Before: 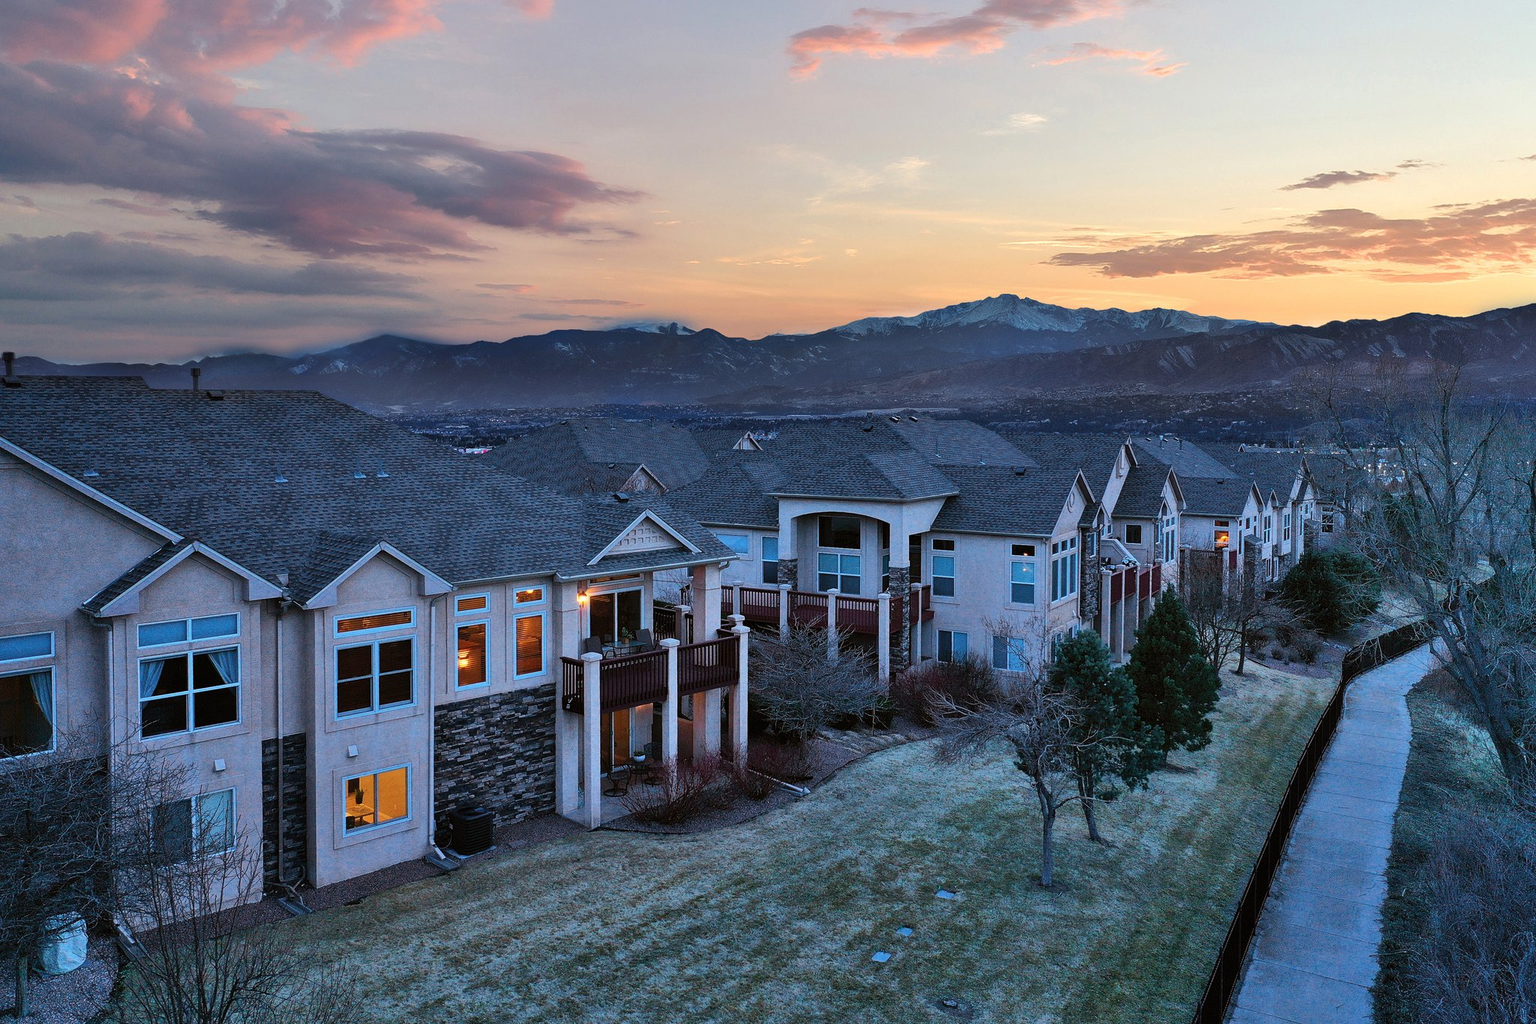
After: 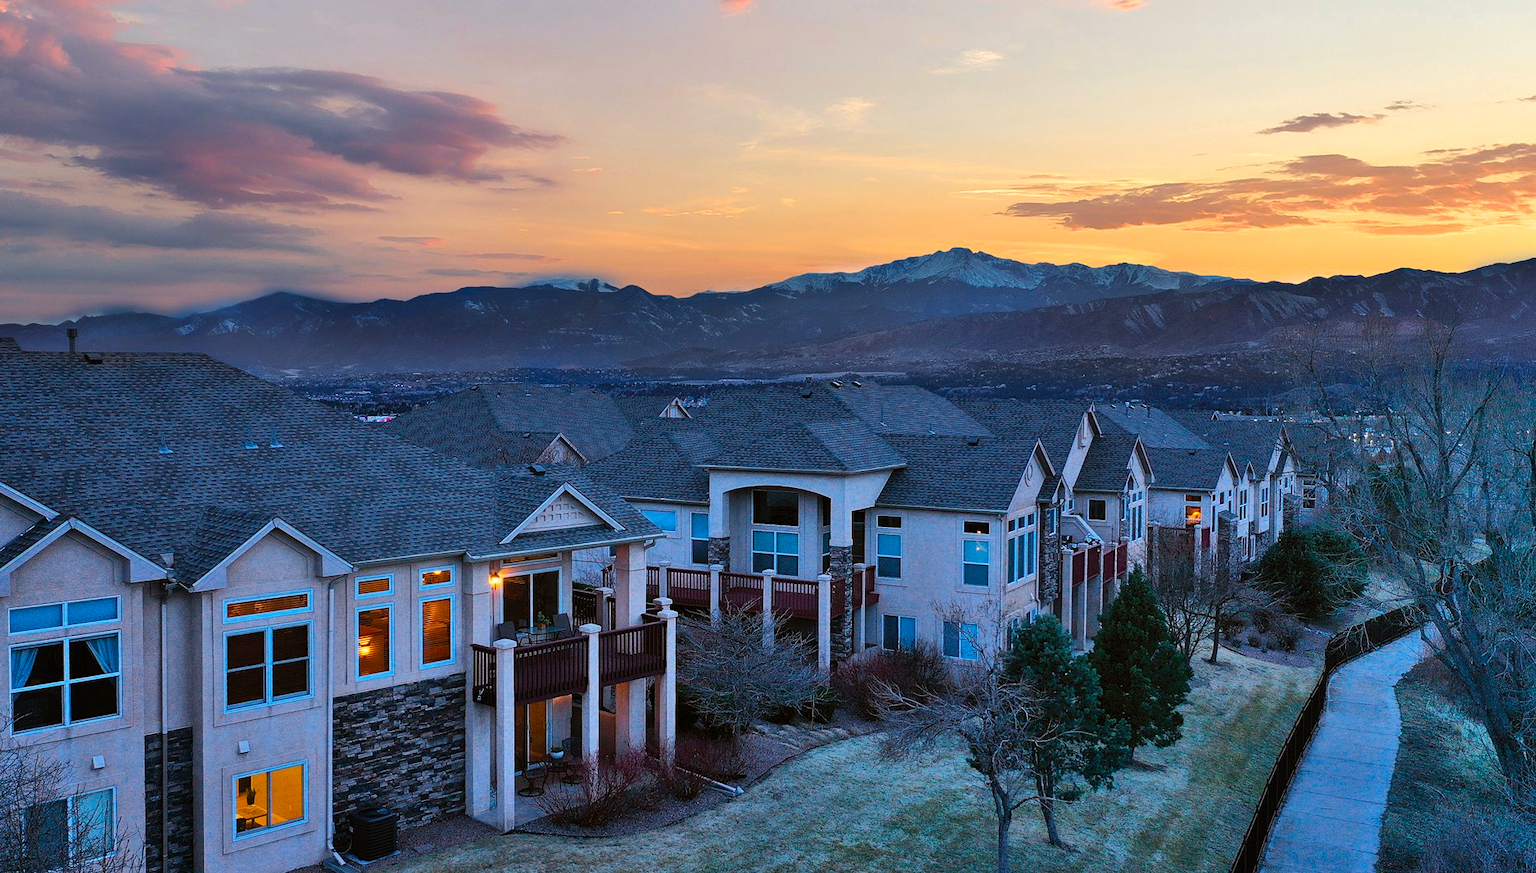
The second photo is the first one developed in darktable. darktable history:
color balance rgb: highlights gain › chroma 1.073%, highlights gain › hue 60.04°, perceptual saturation grading › global saturation 25.582%, global vibrance 20%
crop: left 8.46%, top 6.627%, bottom 15.246%
